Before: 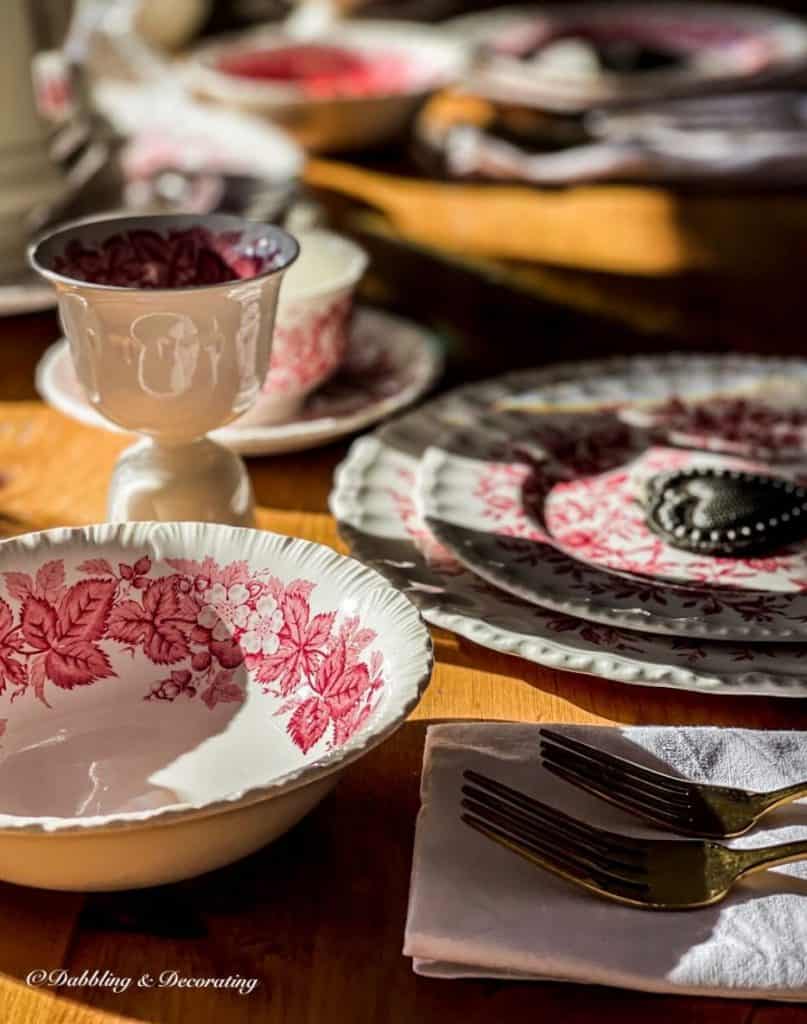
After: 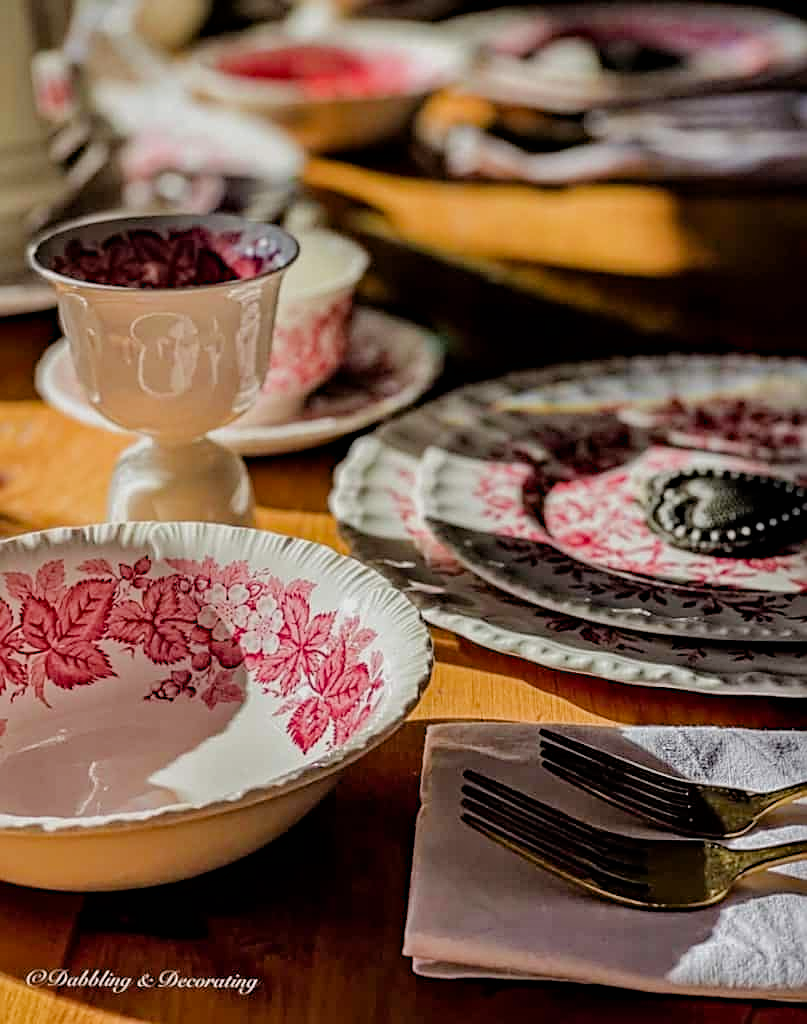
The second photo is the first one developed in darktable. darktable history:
haze removal: compatibility mode true, adaptive false
levels: mode automatic
tone equalizer: -8 EV 0.25 EV, -7 EV 0.417 EV, -6 EV 0.417 EV, -5 EV 0.25 EV, -3 EV -0.25 EV, -2 EV -0.417 EV, -1 EV -0.417 EV, +0 EV -0.25 EV, edges refinement/feathering 500, mask exposure compensation -1.57 EV, preserve details guided filter
filmic rgb: hardness 4.17, contrast 0.921
sharpen: amount 0.55
